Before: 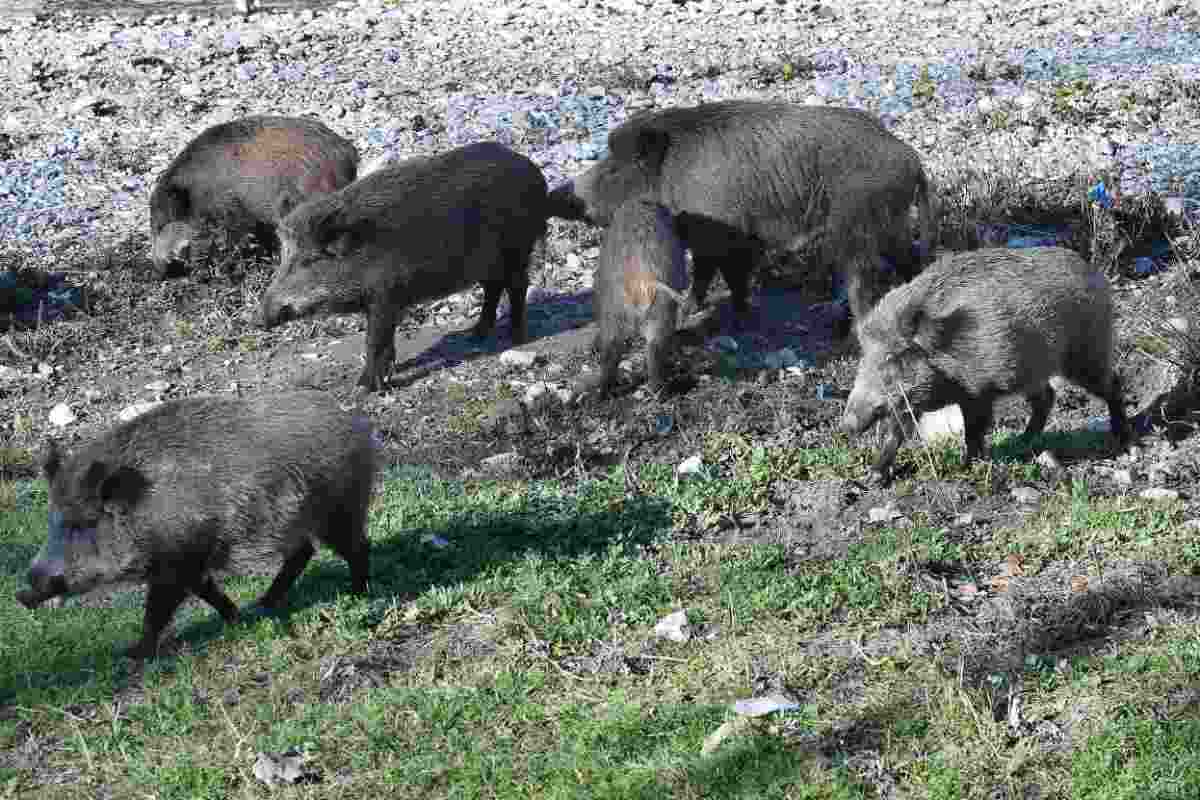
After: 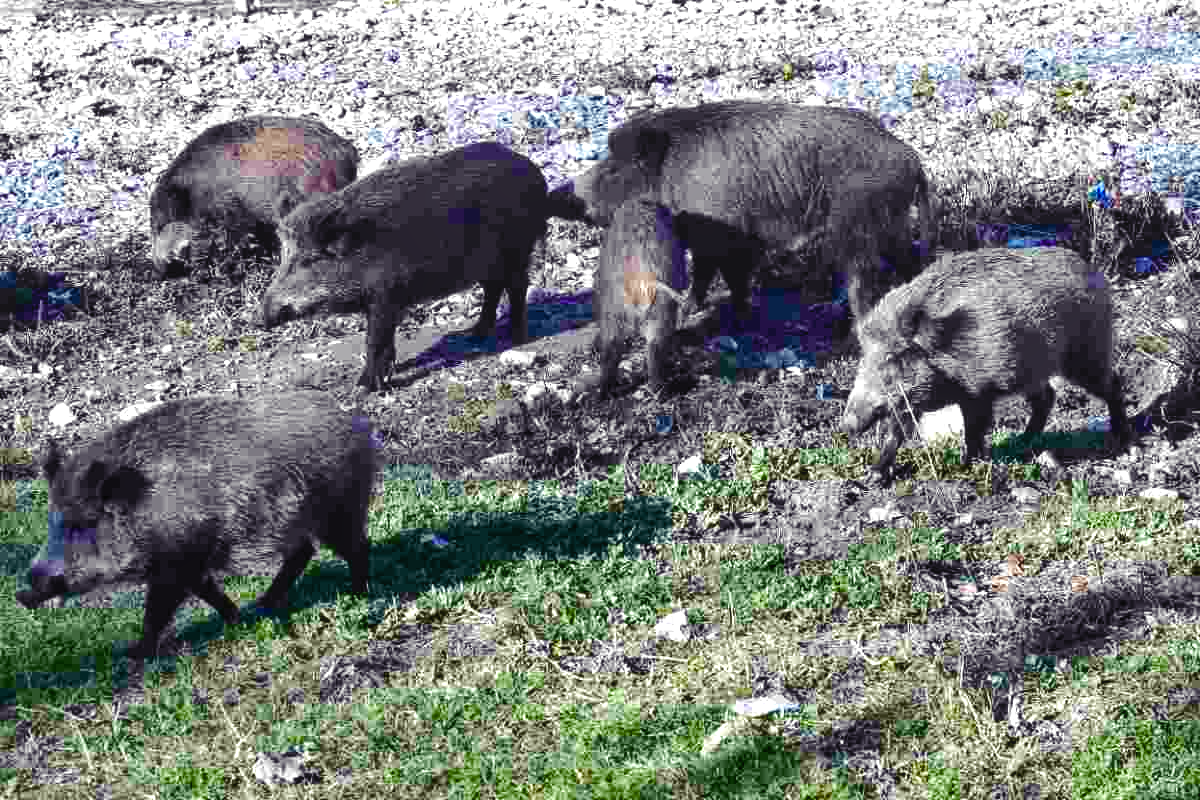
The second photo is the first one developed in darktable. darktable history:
local contrast: detail 109%
color balance rgb: shadows lift › luminance -21.427%, shadows lift › chroma 8.923%, shadows lift › hue 282.35°, linear chroma grading › shadows 31.464%, linear chroma grading › global chroma -2.063%, linear chroma grading › mid-tones 3.785%, perceptual saturation grading › global saturation 20%, perceptual saturation grading › highlights -50.349%, perceptual saturation grading › shadows 30.619%, perceptual brilliance grading › highlights 17.748%, perceptual brilliance grading › mid-tones 31.09%, perceptual brilliance grading › shadows -31.074%
